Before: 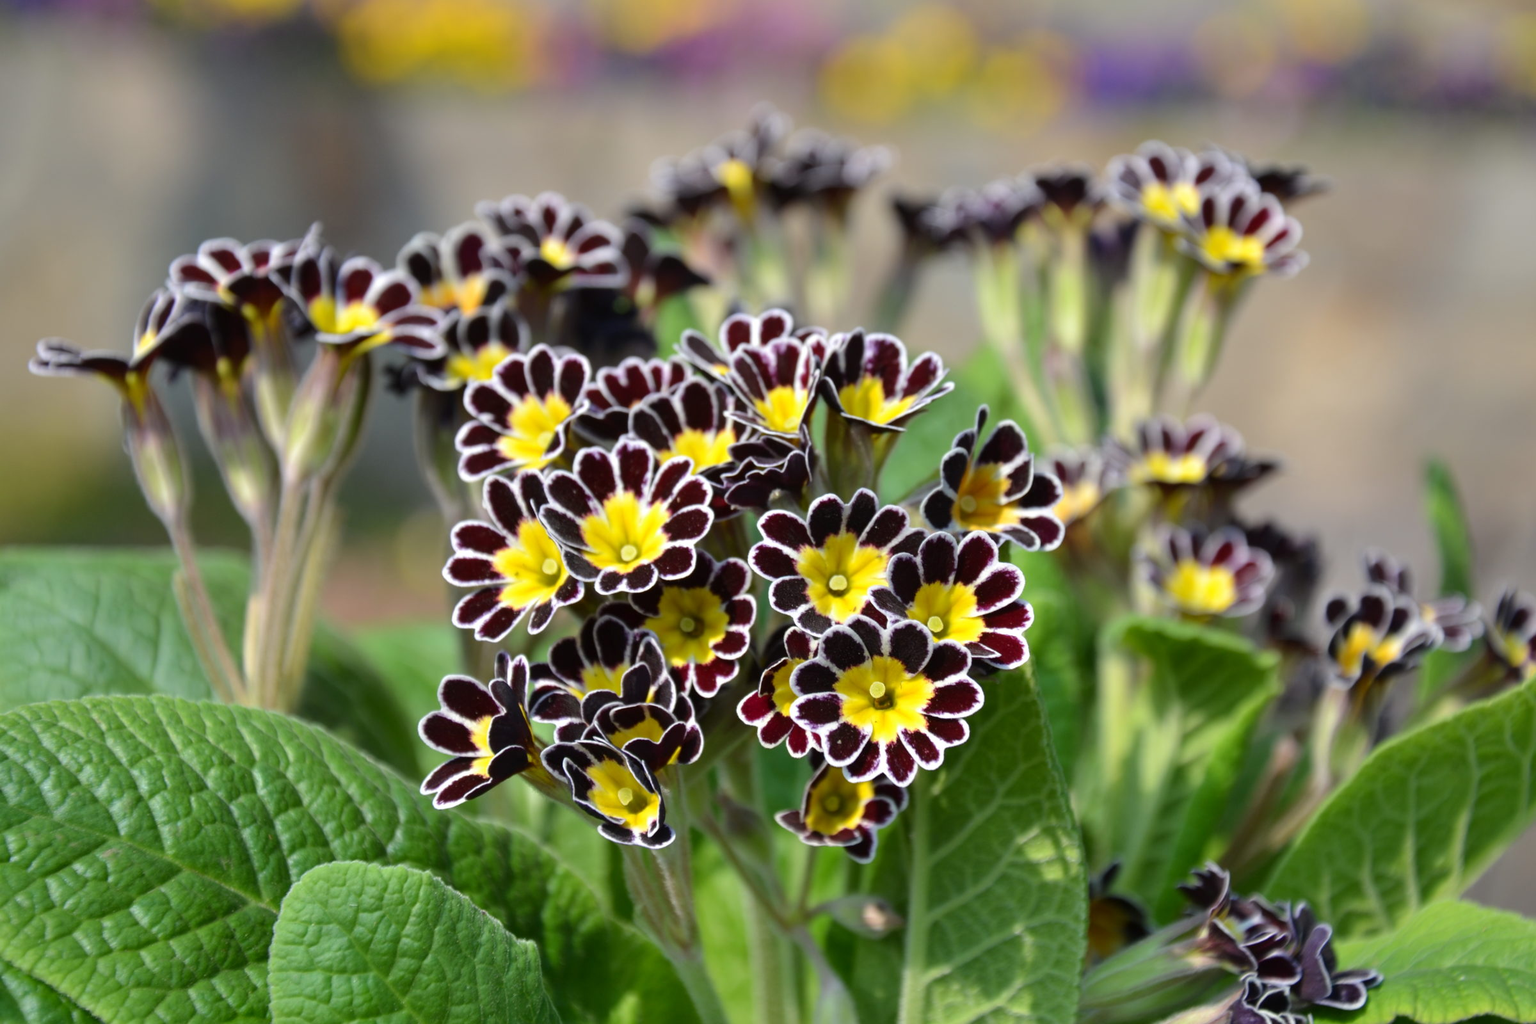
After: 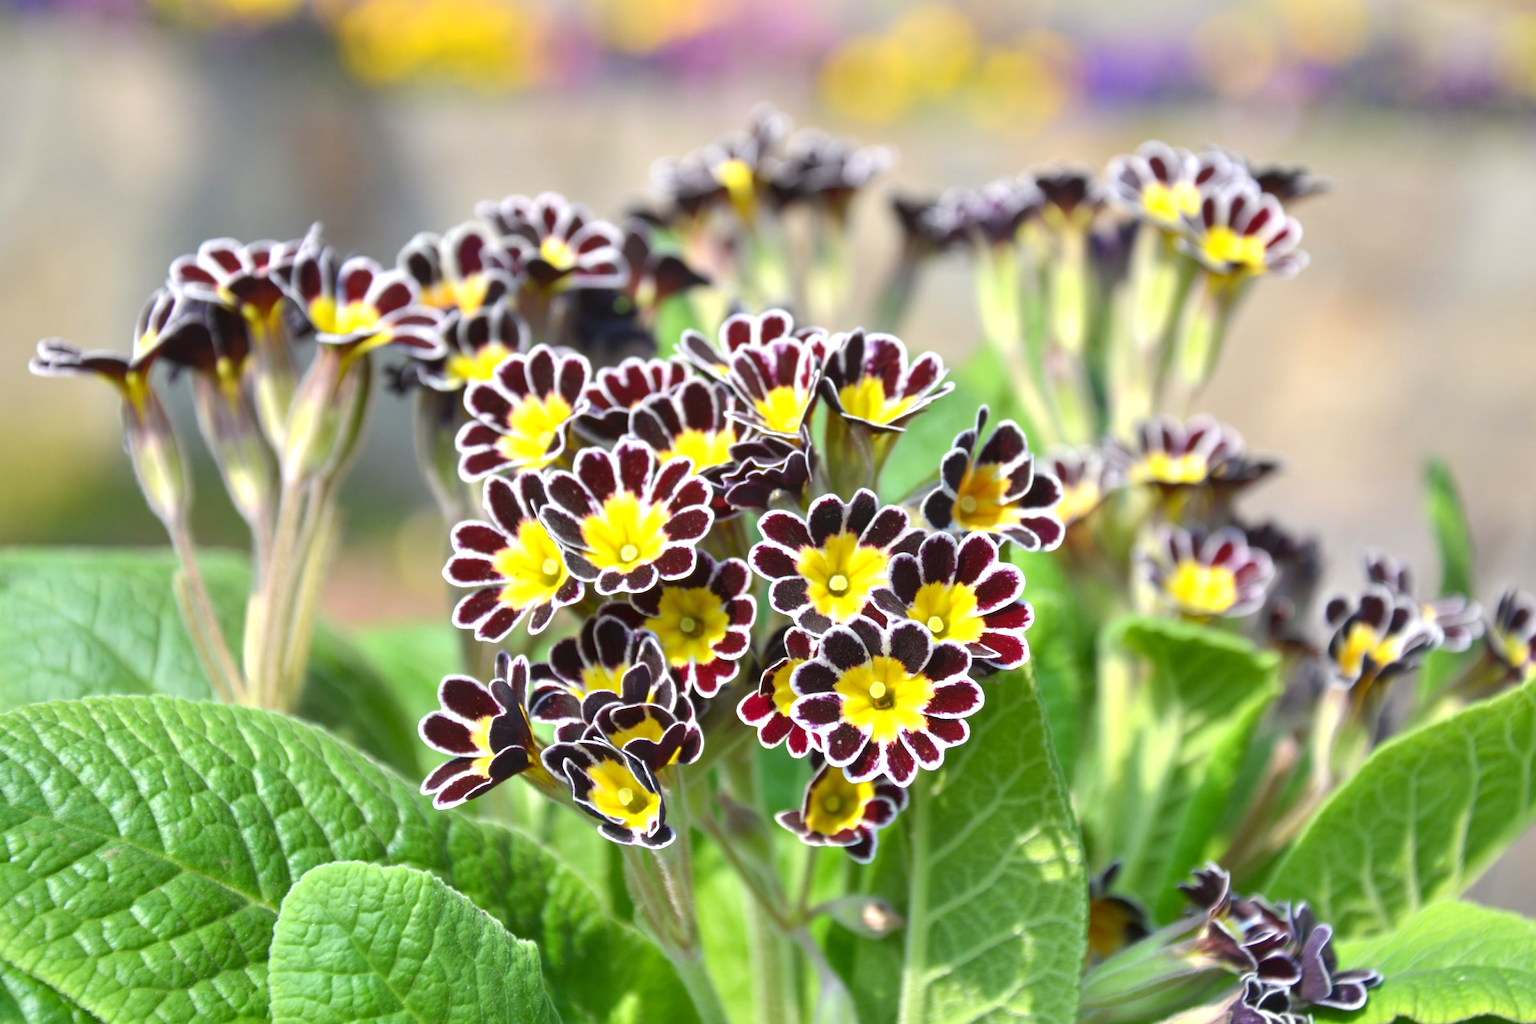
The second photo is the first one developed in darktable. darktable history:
exposure: exposure 0.661 EV, compensate highlight preservation false
tone equalizer: -8 EV 1 EV, -7 EV 1 EV, -6 EV 1 EV, -5 EV 1 EV, -4 EV 1 EV, -3 EV 0.75 EV, -2 EV 0.5 EV, -1 EV 0.25 EV
